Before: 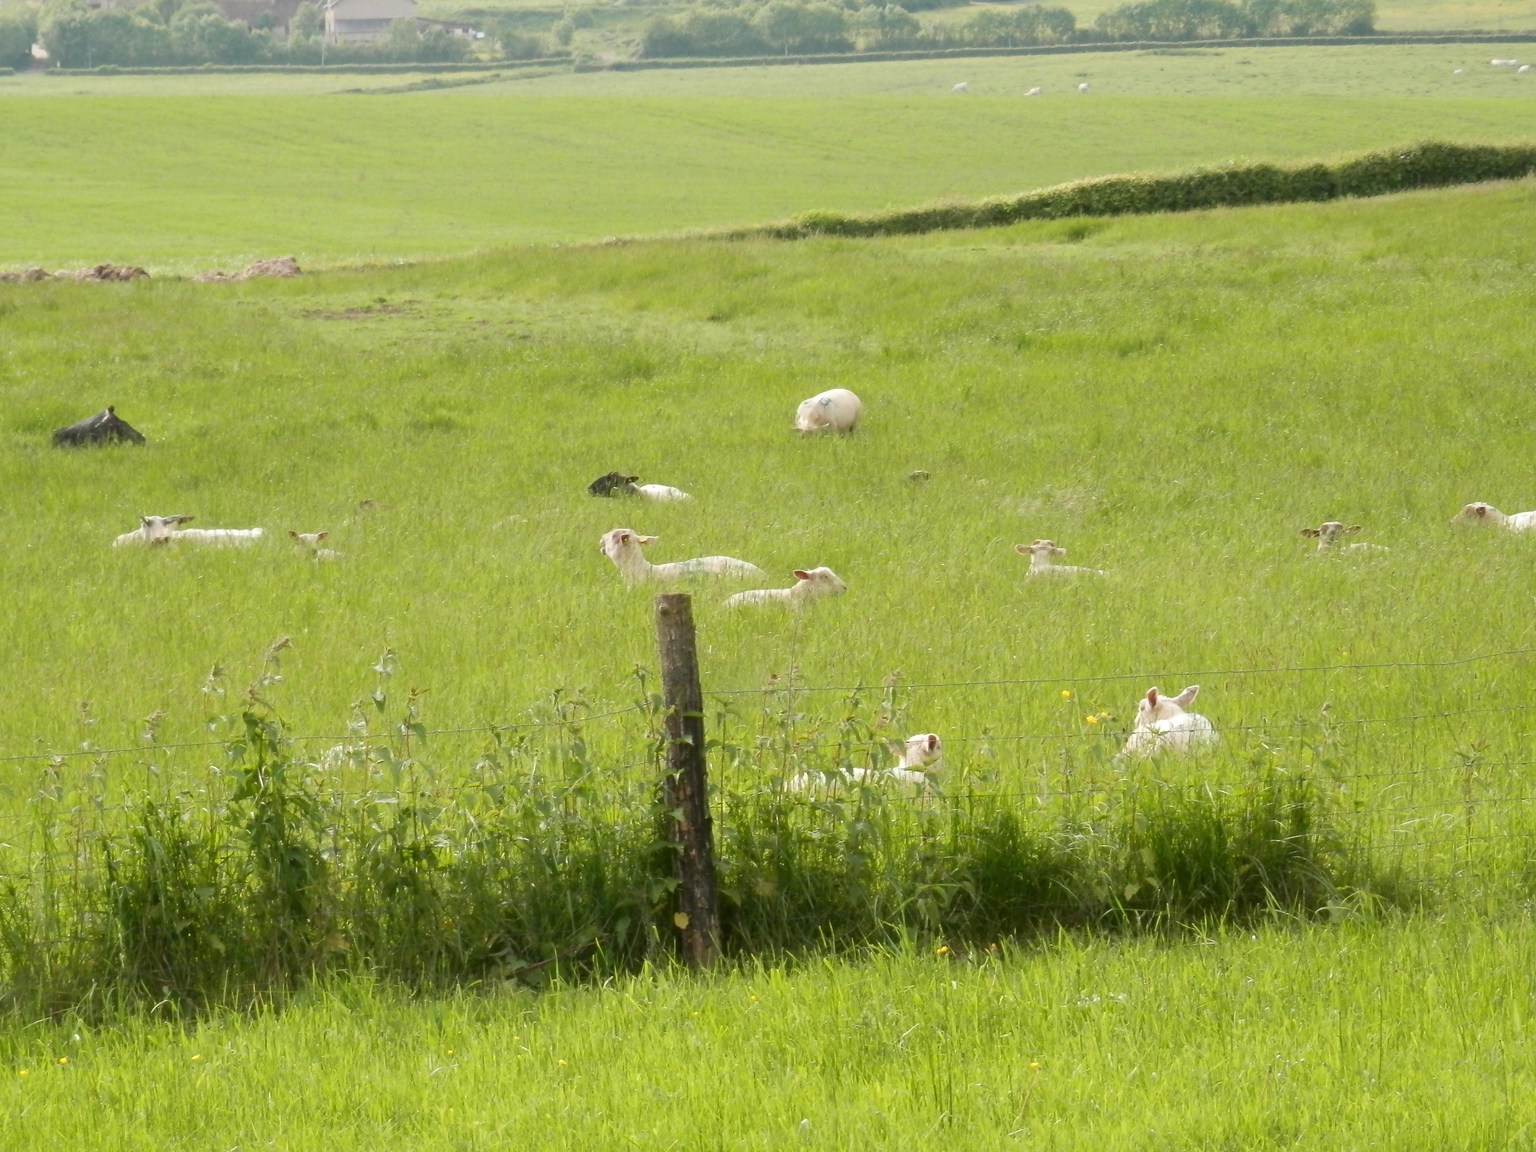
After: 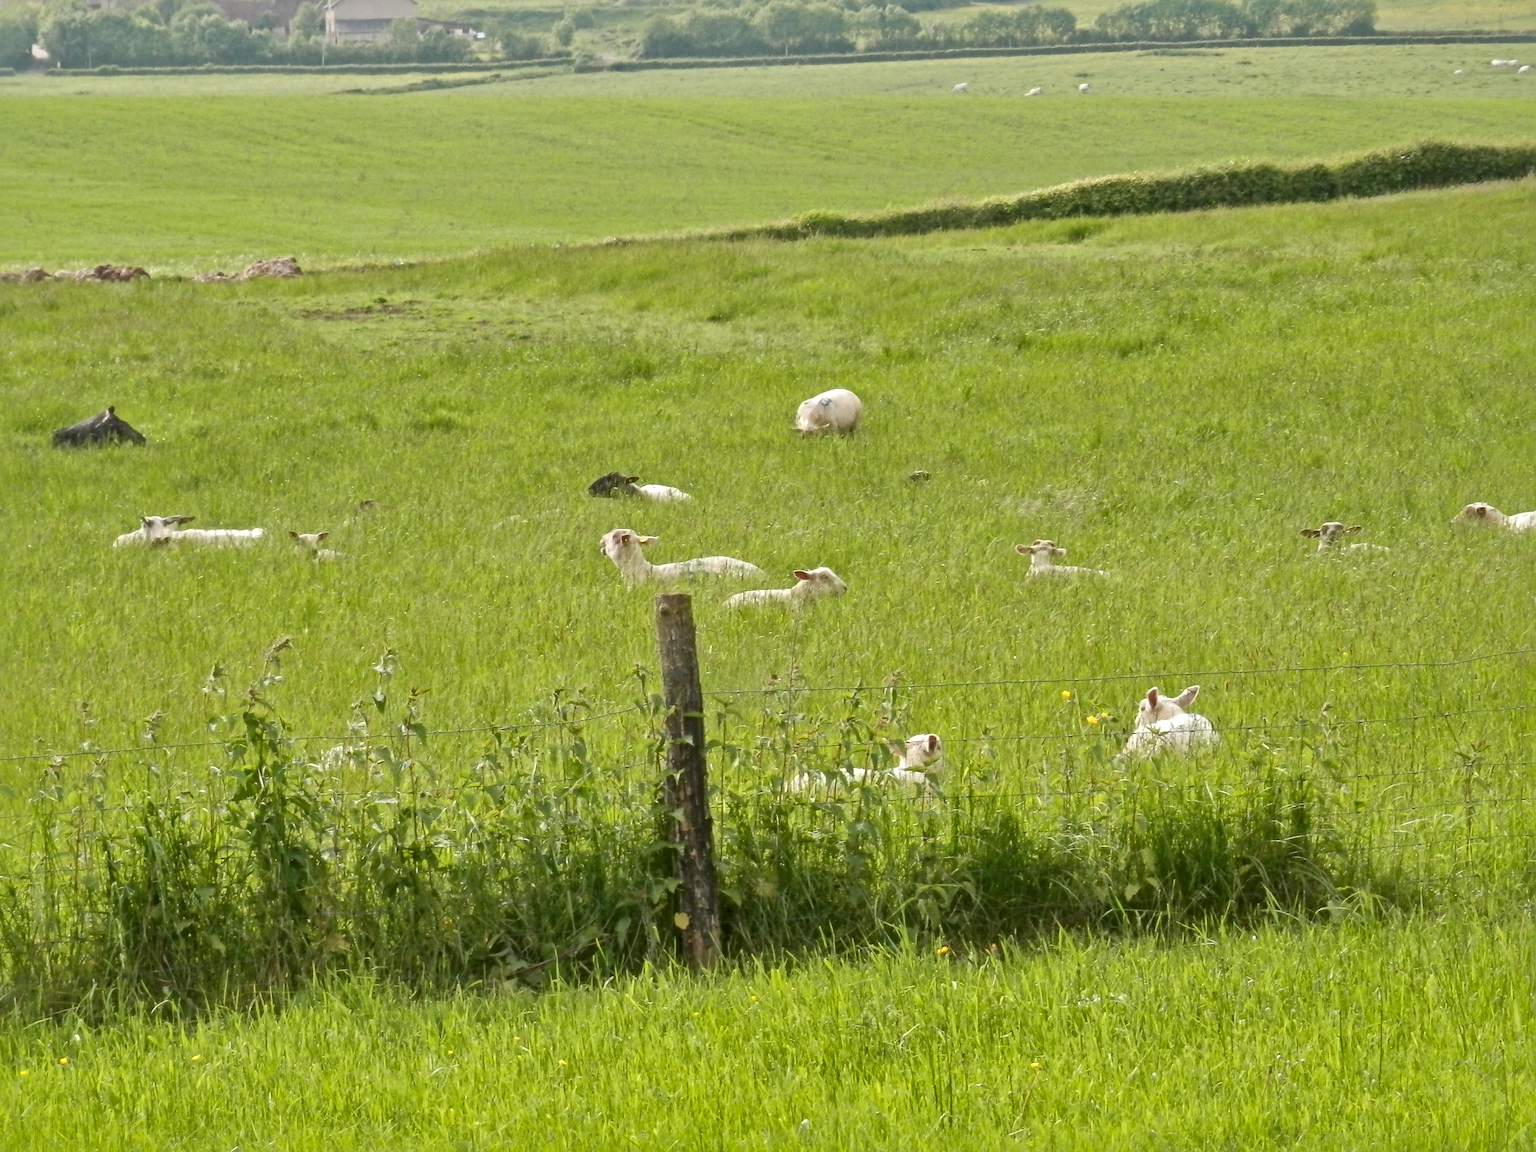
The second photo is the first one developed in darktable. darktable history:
shadows and highlights: shadows color adjustment 97.99%, highlights color adjustment 57.88%
local contrast: mode bilateral grid, contrast 21, coarseness 20, detail 150%, midtone range 0.2
